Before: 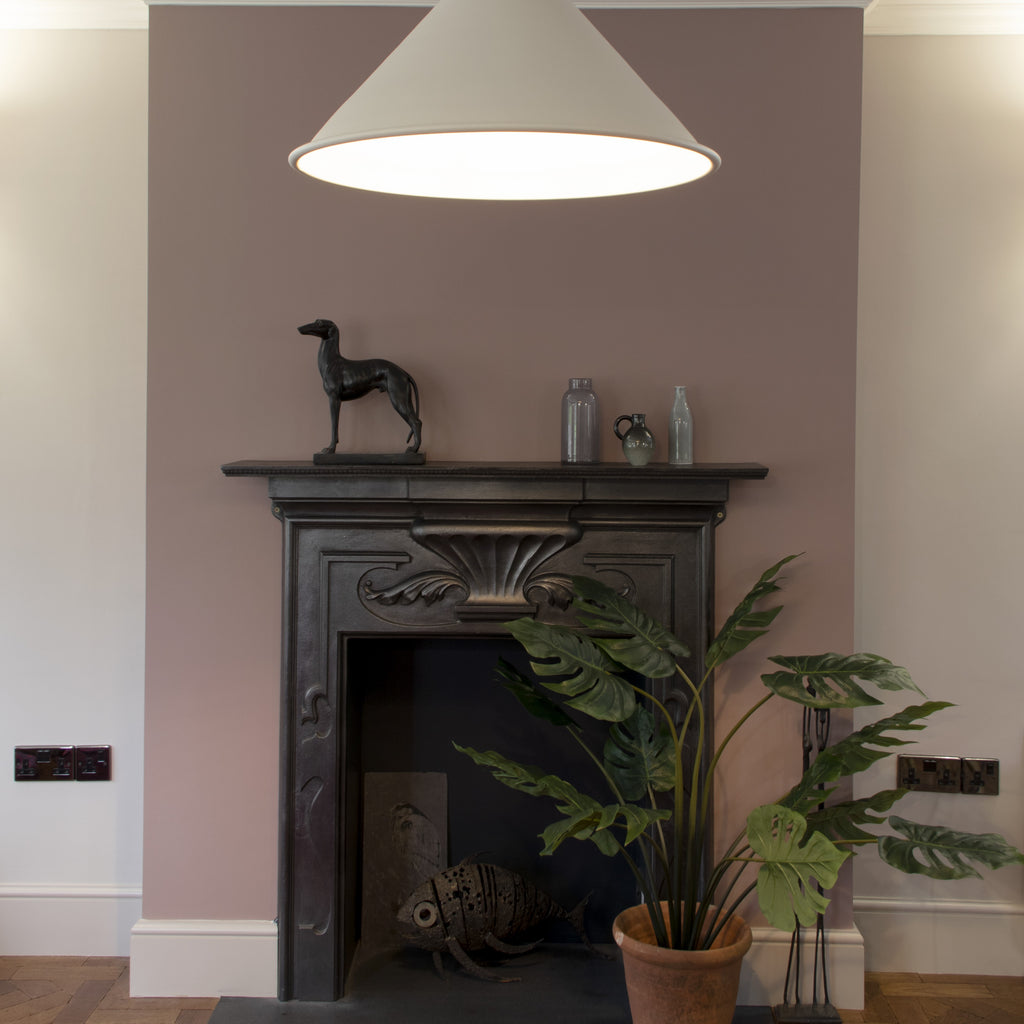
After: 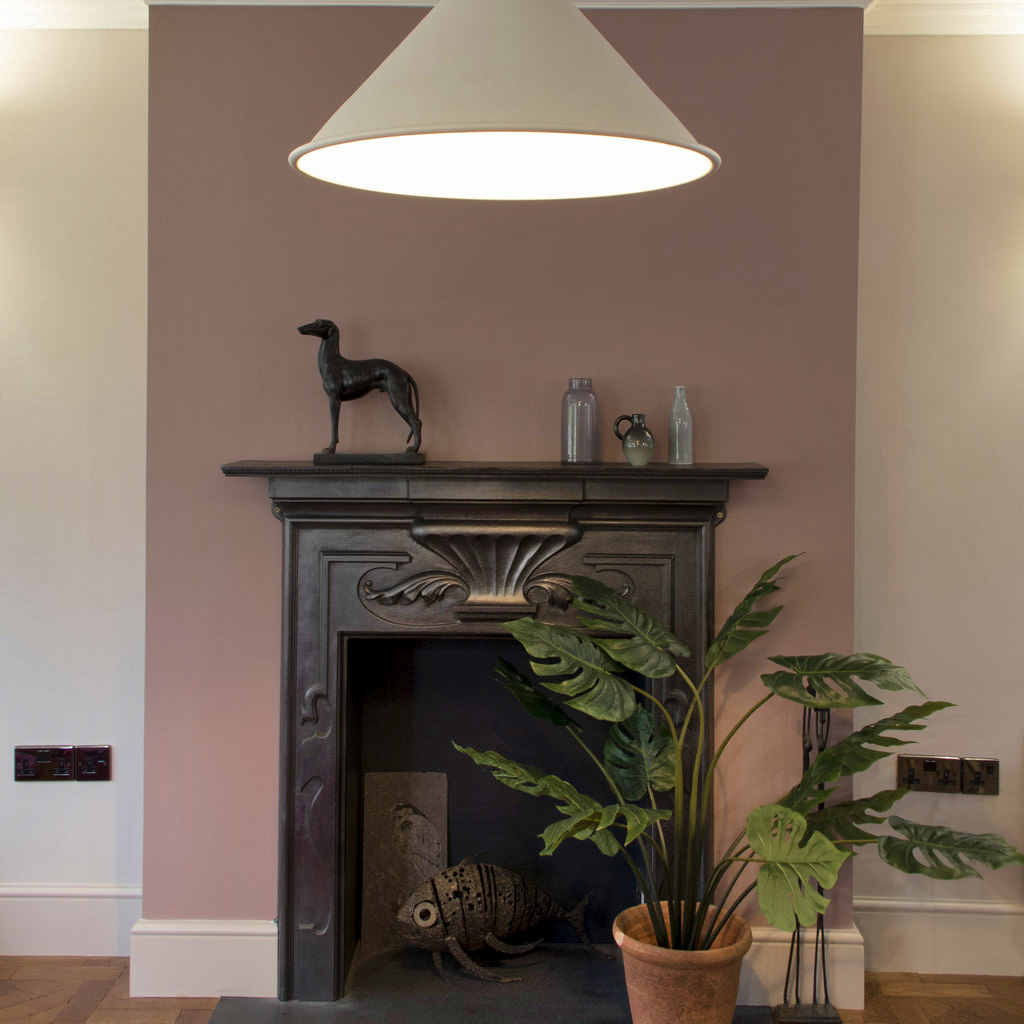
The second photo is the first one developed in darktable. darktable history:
shadows and highlights: shadows 47.44, highlights -41.96, soften with gaussian
velvia: strength 29.92%
